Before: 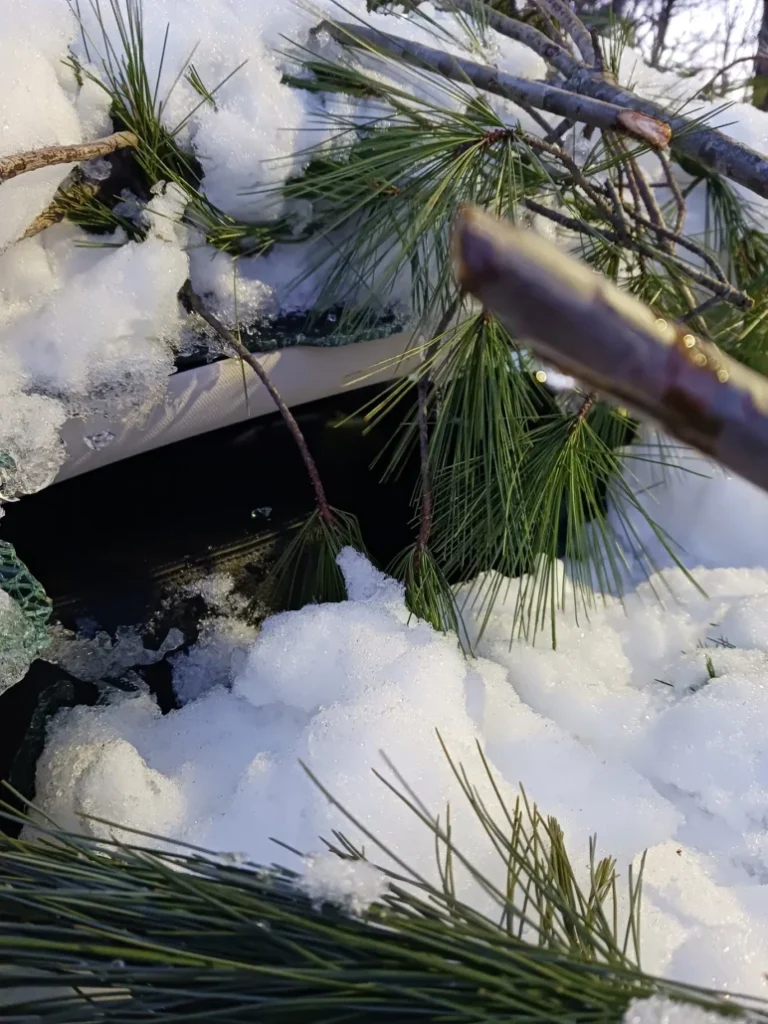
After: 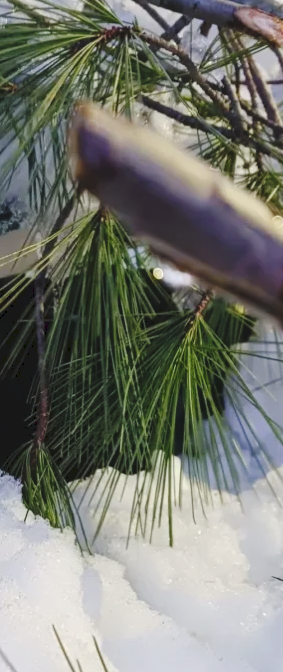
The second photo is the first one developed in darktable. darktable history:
tone curve: curves: ch0 [(0, 0) (0.003, 0.068) (0.011, 0.079) (0.025, 0.092) (0.044, 0.107) (0.069, 0.121) (0.1, 0.134) (0.136, 0.16) (0.177, 0.198) (0.224, 0.242) (0.277, 0.312) (0.335, 0.384) (0.399, 0.461) (0.468, 0.539) (0.543, 0.622) (0.623, 0.691) (0.709, 0.763) (0.801, 0.833) (0.898, 0.909) (1, 1)], preserve colors none
crop and rotate: left 49.936%, top 10.094%, right 13.136%, bottom 24.256%
